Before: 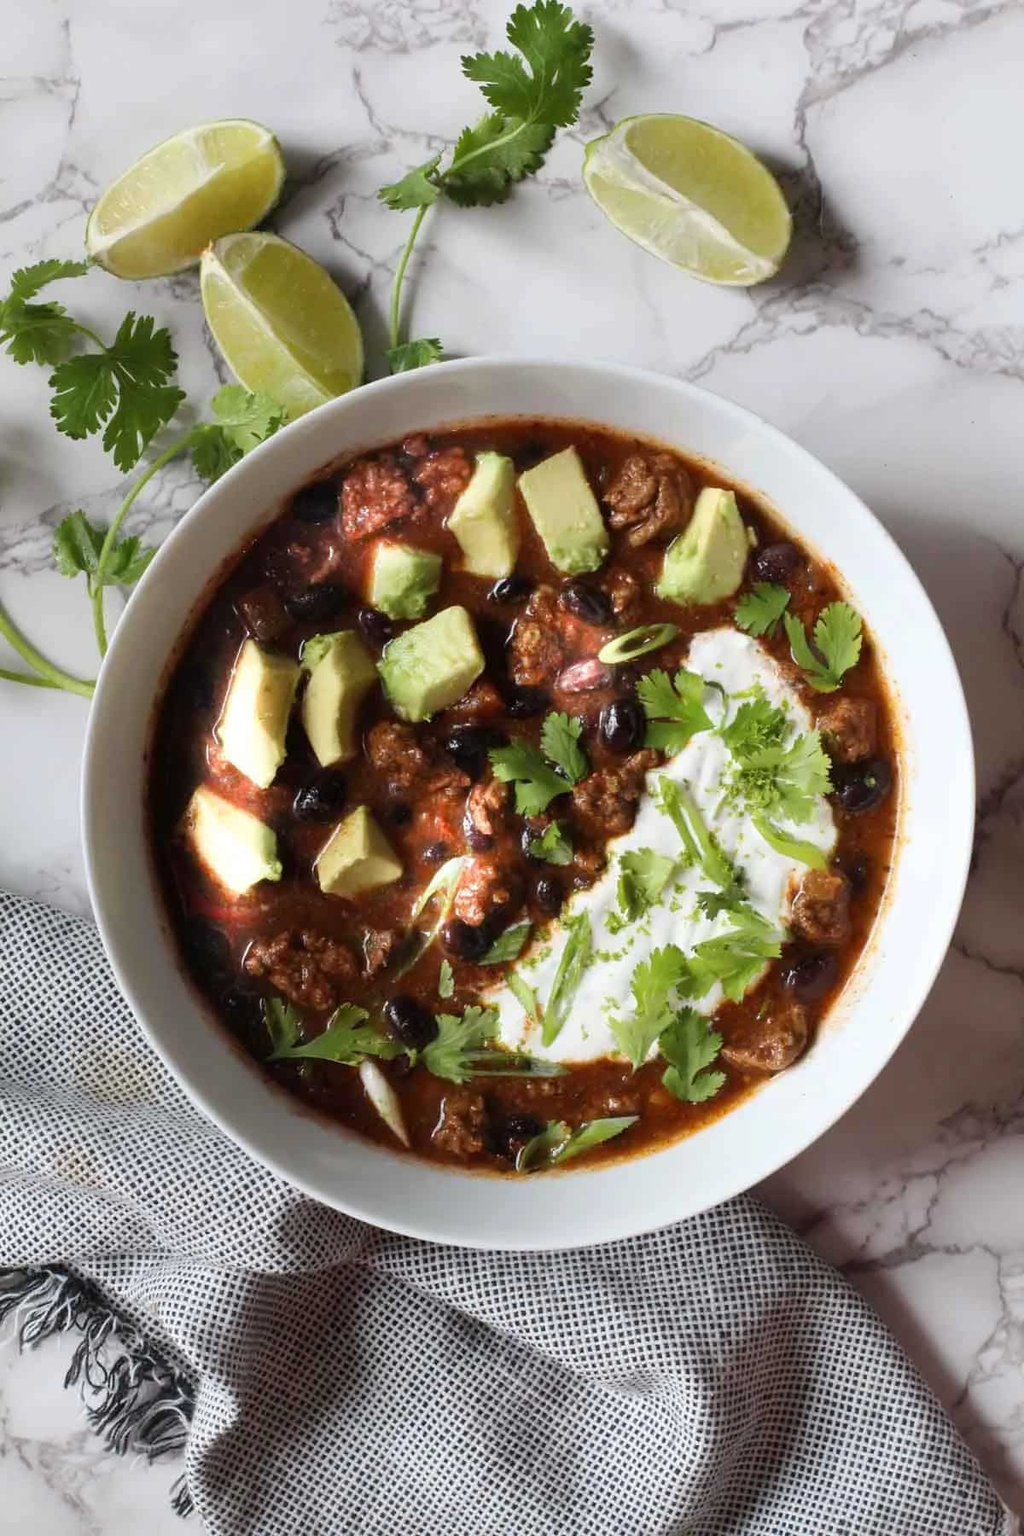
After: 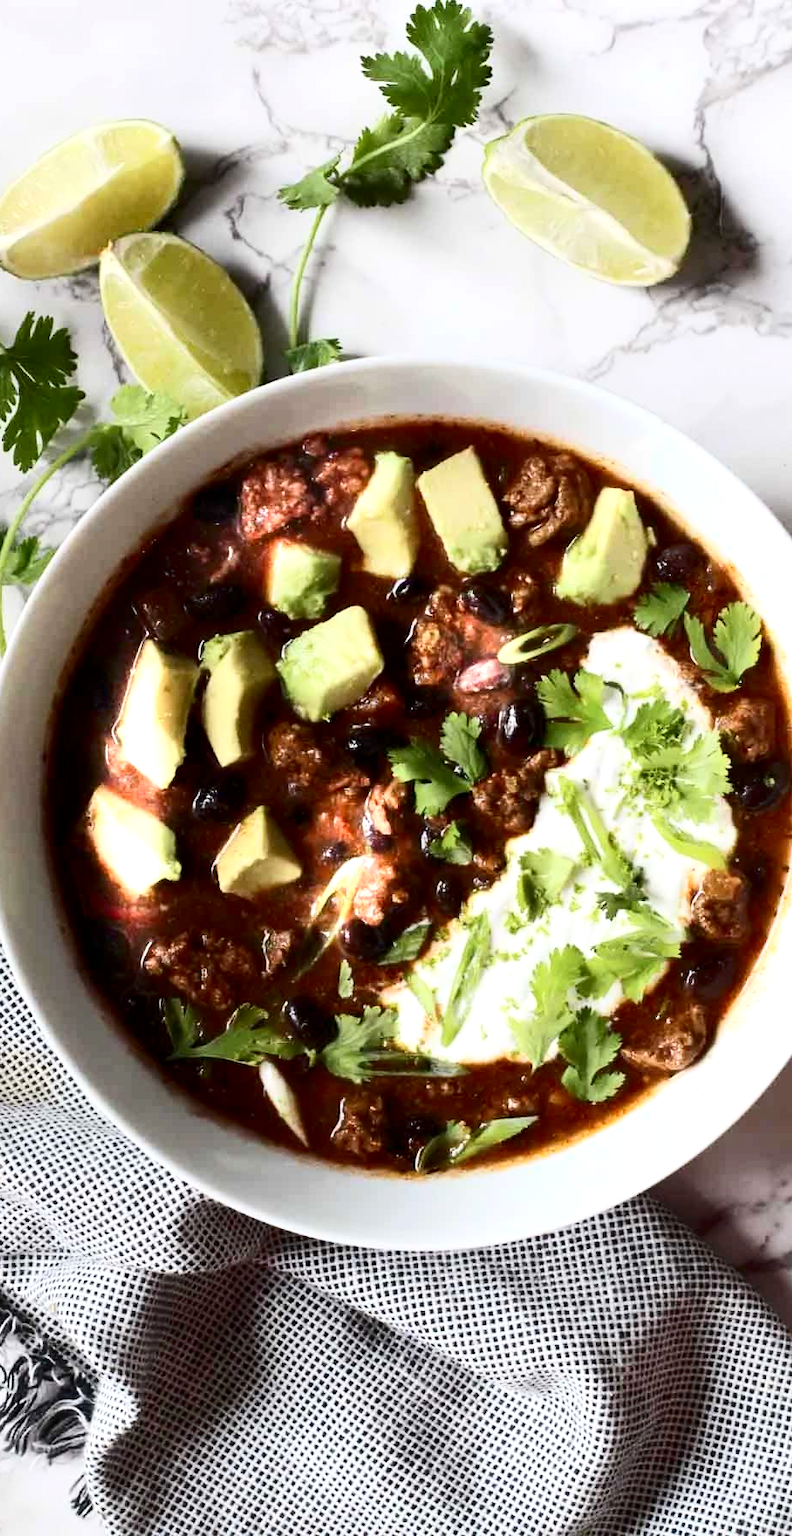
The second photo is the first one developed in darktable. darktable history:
contrast brightness saturation: contrast 0.28
crop: left 9.88%, right 12.664%
exposure: black level correction 0.003, exposure 0.383 EV, compensate highlight preservation false
